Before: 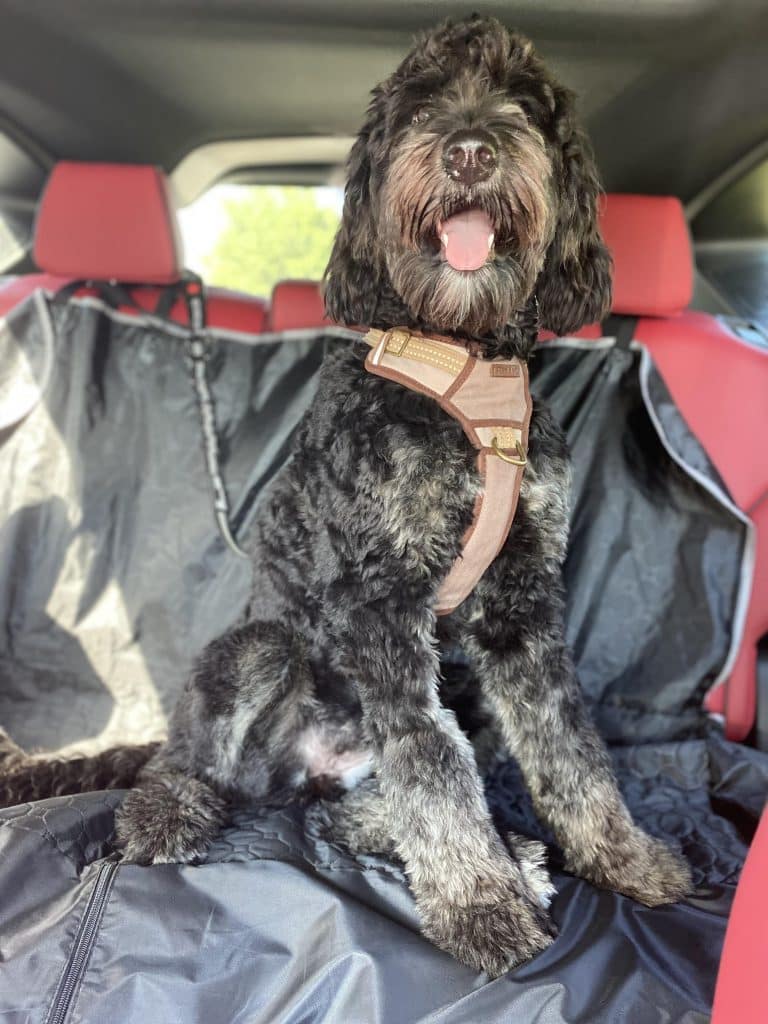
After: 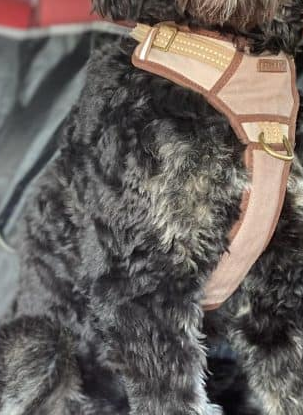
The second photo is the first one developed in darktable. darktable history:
crop: left 30.453%, top 29.813%, right 30.078%, bottom 29.601%
